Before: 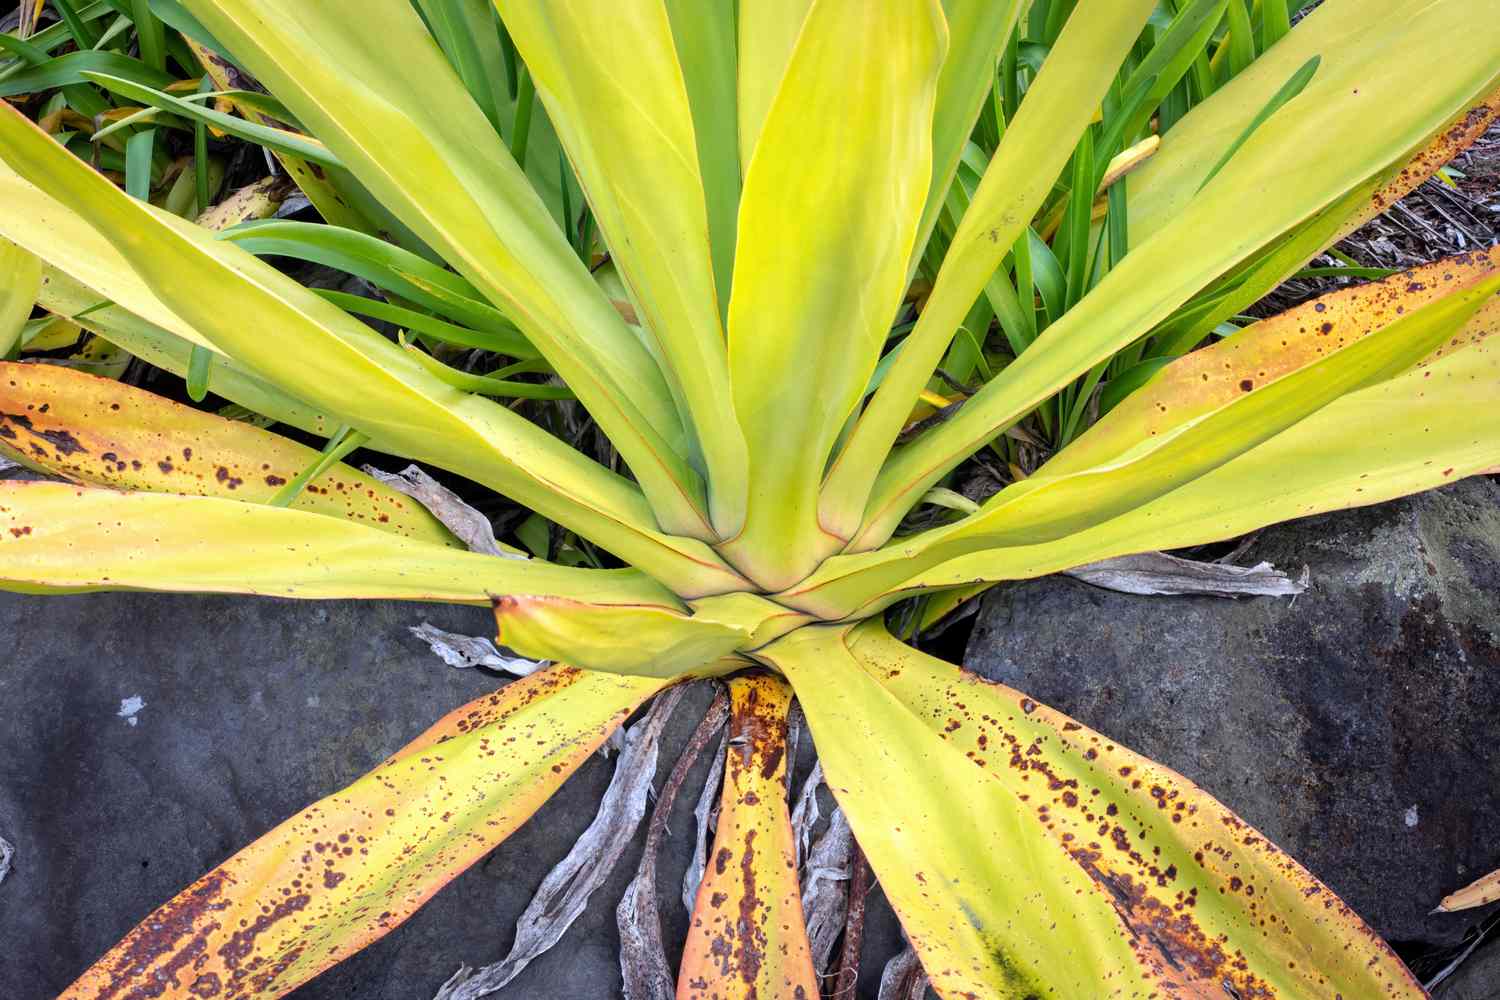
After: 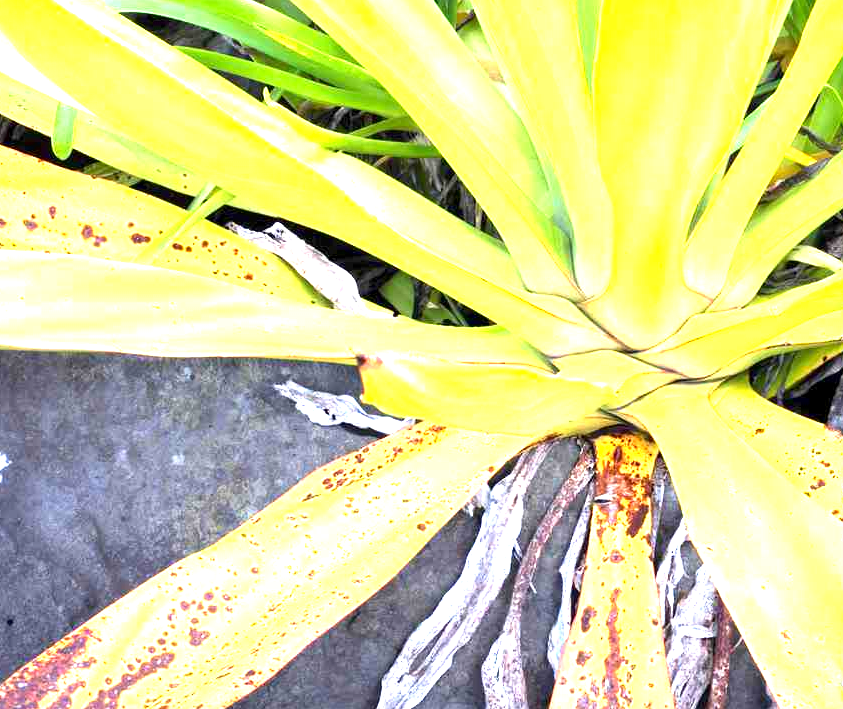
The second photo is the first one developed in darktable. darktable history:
exposure: exposure 0.999 EV, compensate exposure bias true, compensate highlight preservation false
crop: left 9.046%, top 24.254%, right 34.748%, bottom 4.79%
tone equalizer: -8 EV -0.719 EV, -7 EV -0.726 EV, -6 EV -0.618 EV, -5 EV -0.4 EV, -3 EV 0.402 EV, -2 EV 0.6 EV, -1 EV 0.682 EV, +0 EV 0.746 EV, smoothing diameter 24.96%, edges refinement/feathering 5.91, preserve details guided filter
